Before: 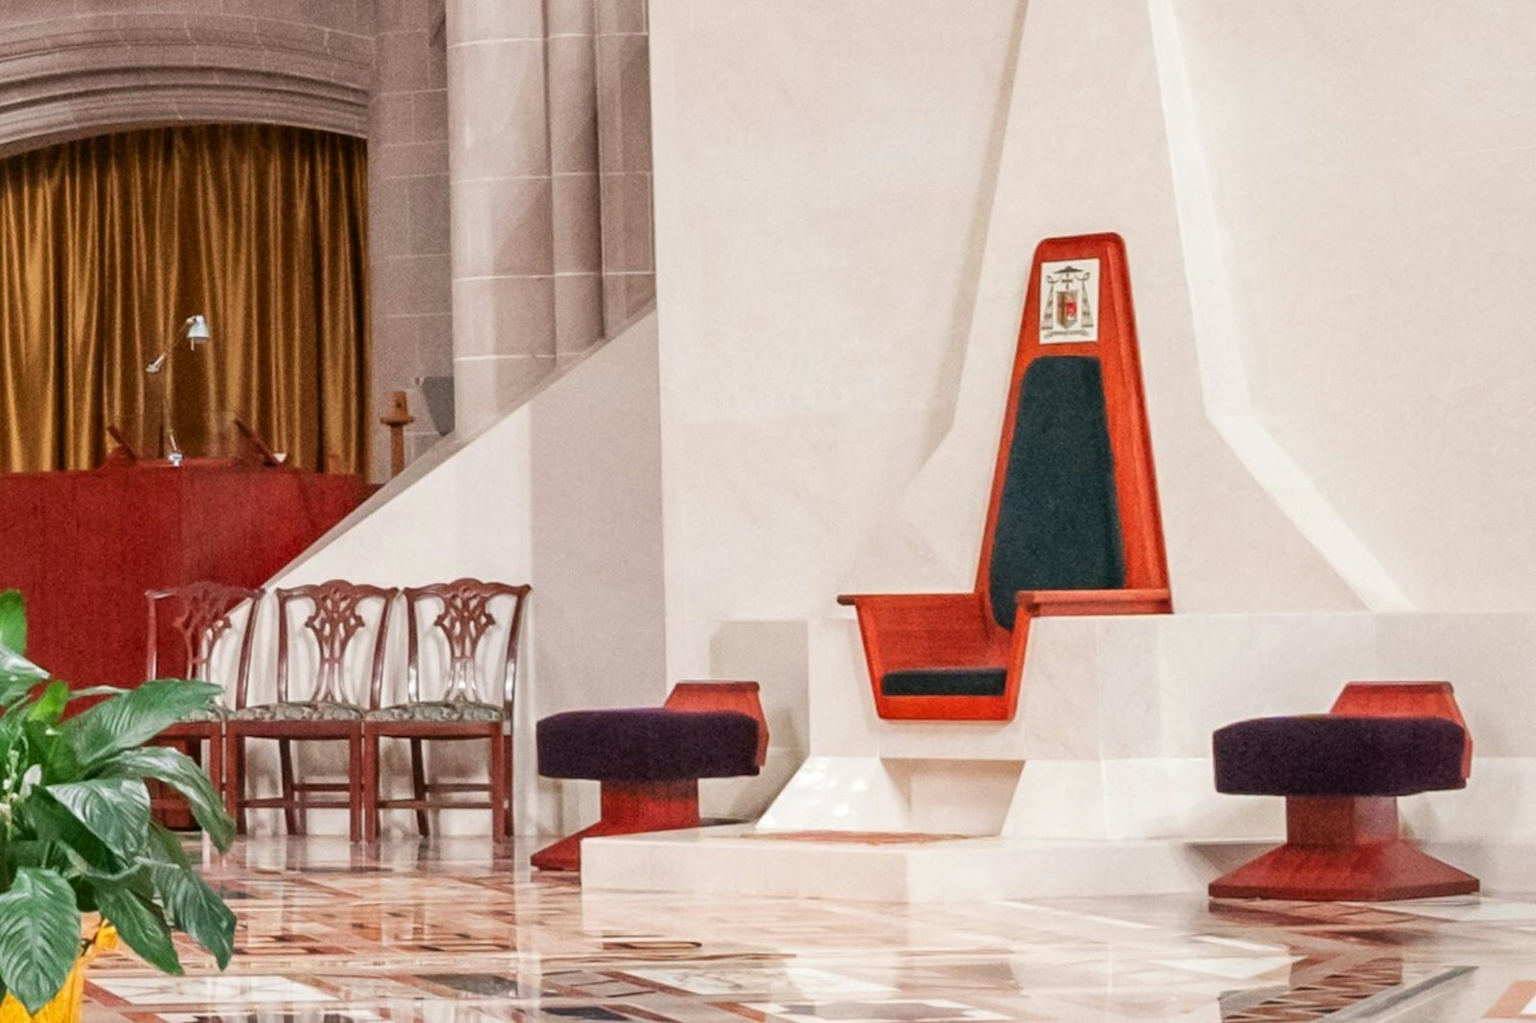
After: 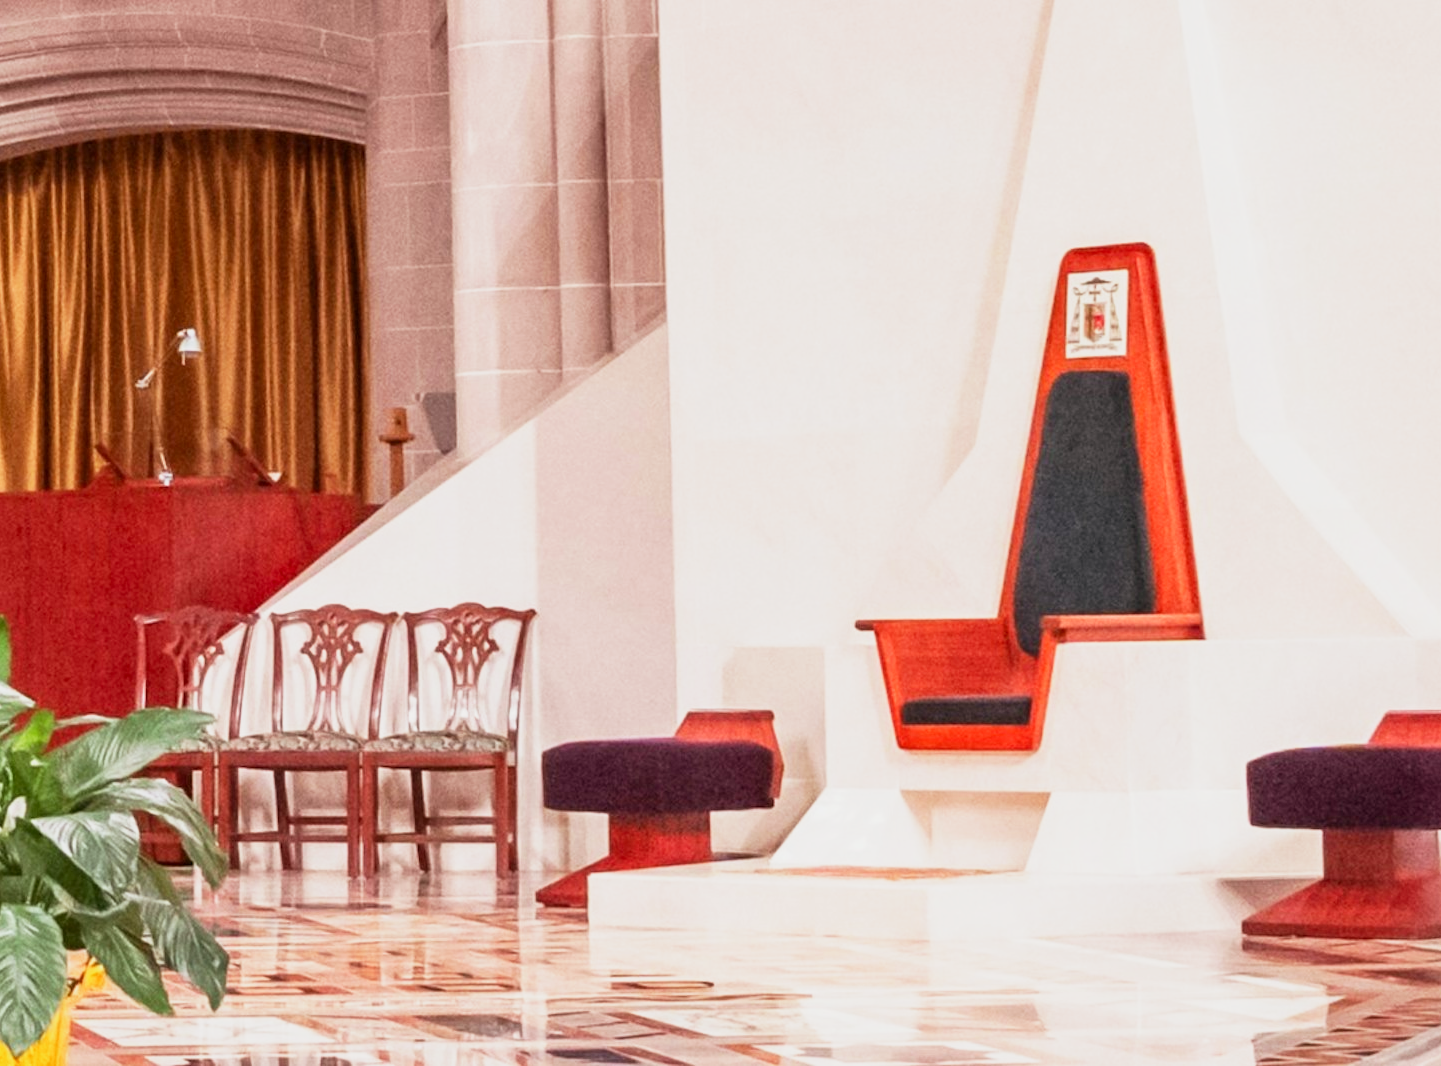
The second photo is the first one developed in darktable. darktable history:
crop and rotate: left 1.088%, right 8.807%
rgb levels: mode RGB, independent channels, levels [[0, 0.474, 1], [0, 0.5, 1], [0, 0.5, 1]]
base curve: curves: ch0 [(0, 0) (0.088, 0.125) (0.176, 0.251) (0.354, 0.501) (0.613, 0.749) (1, 0.877)], preserve colors none
